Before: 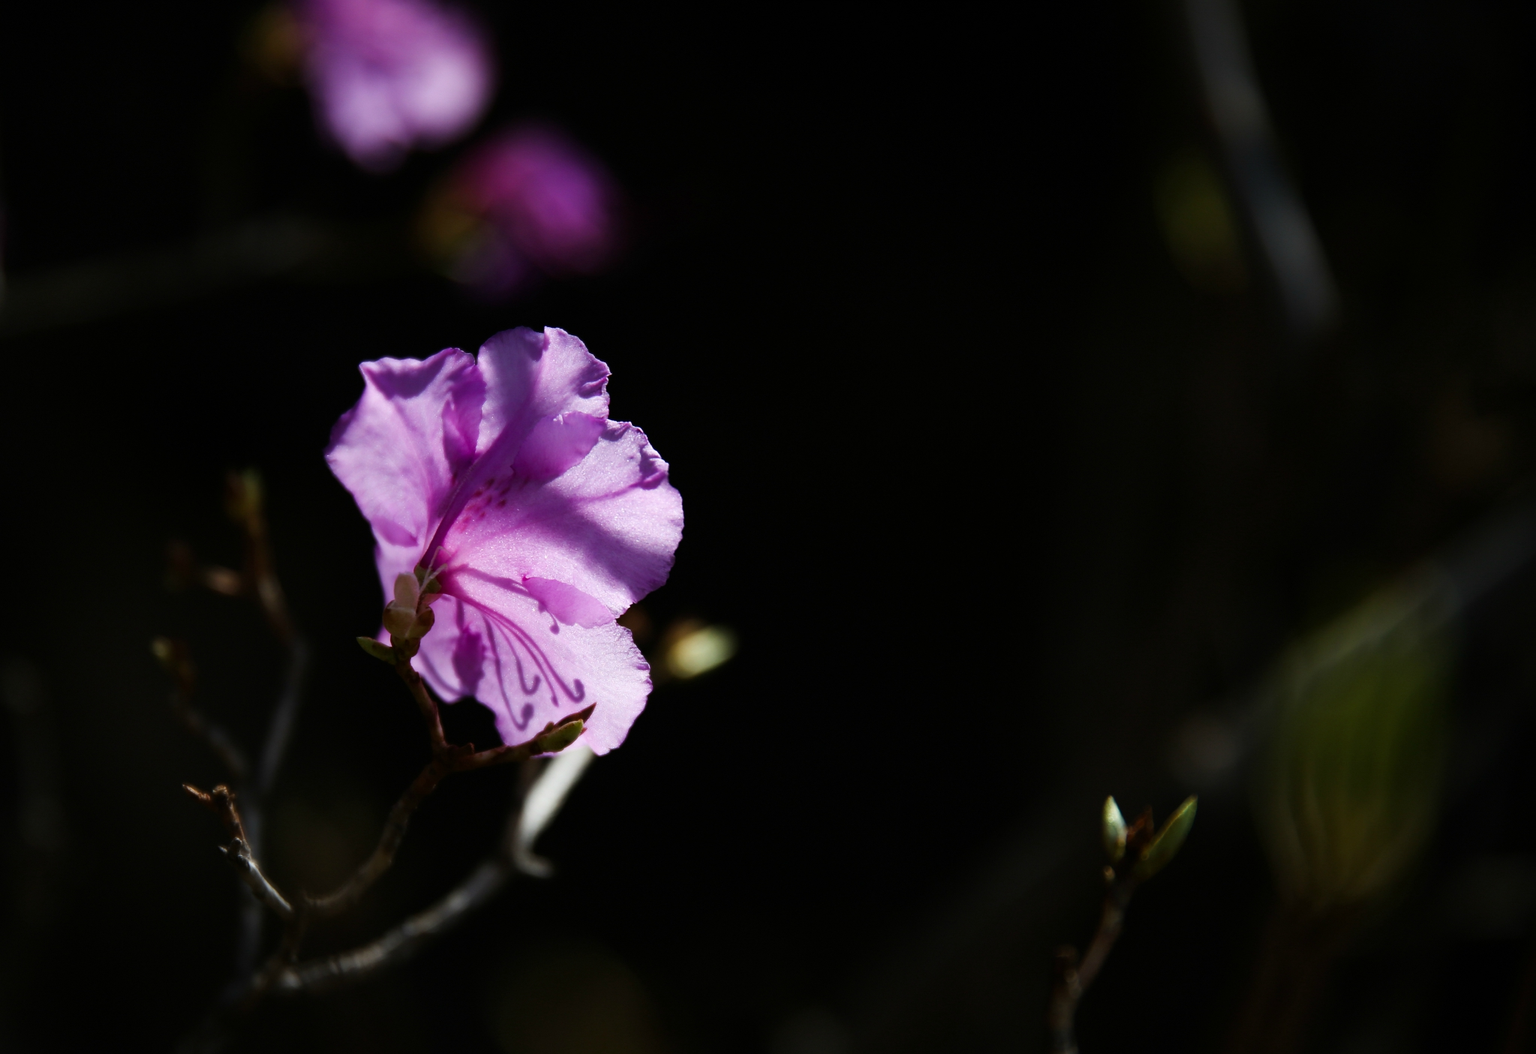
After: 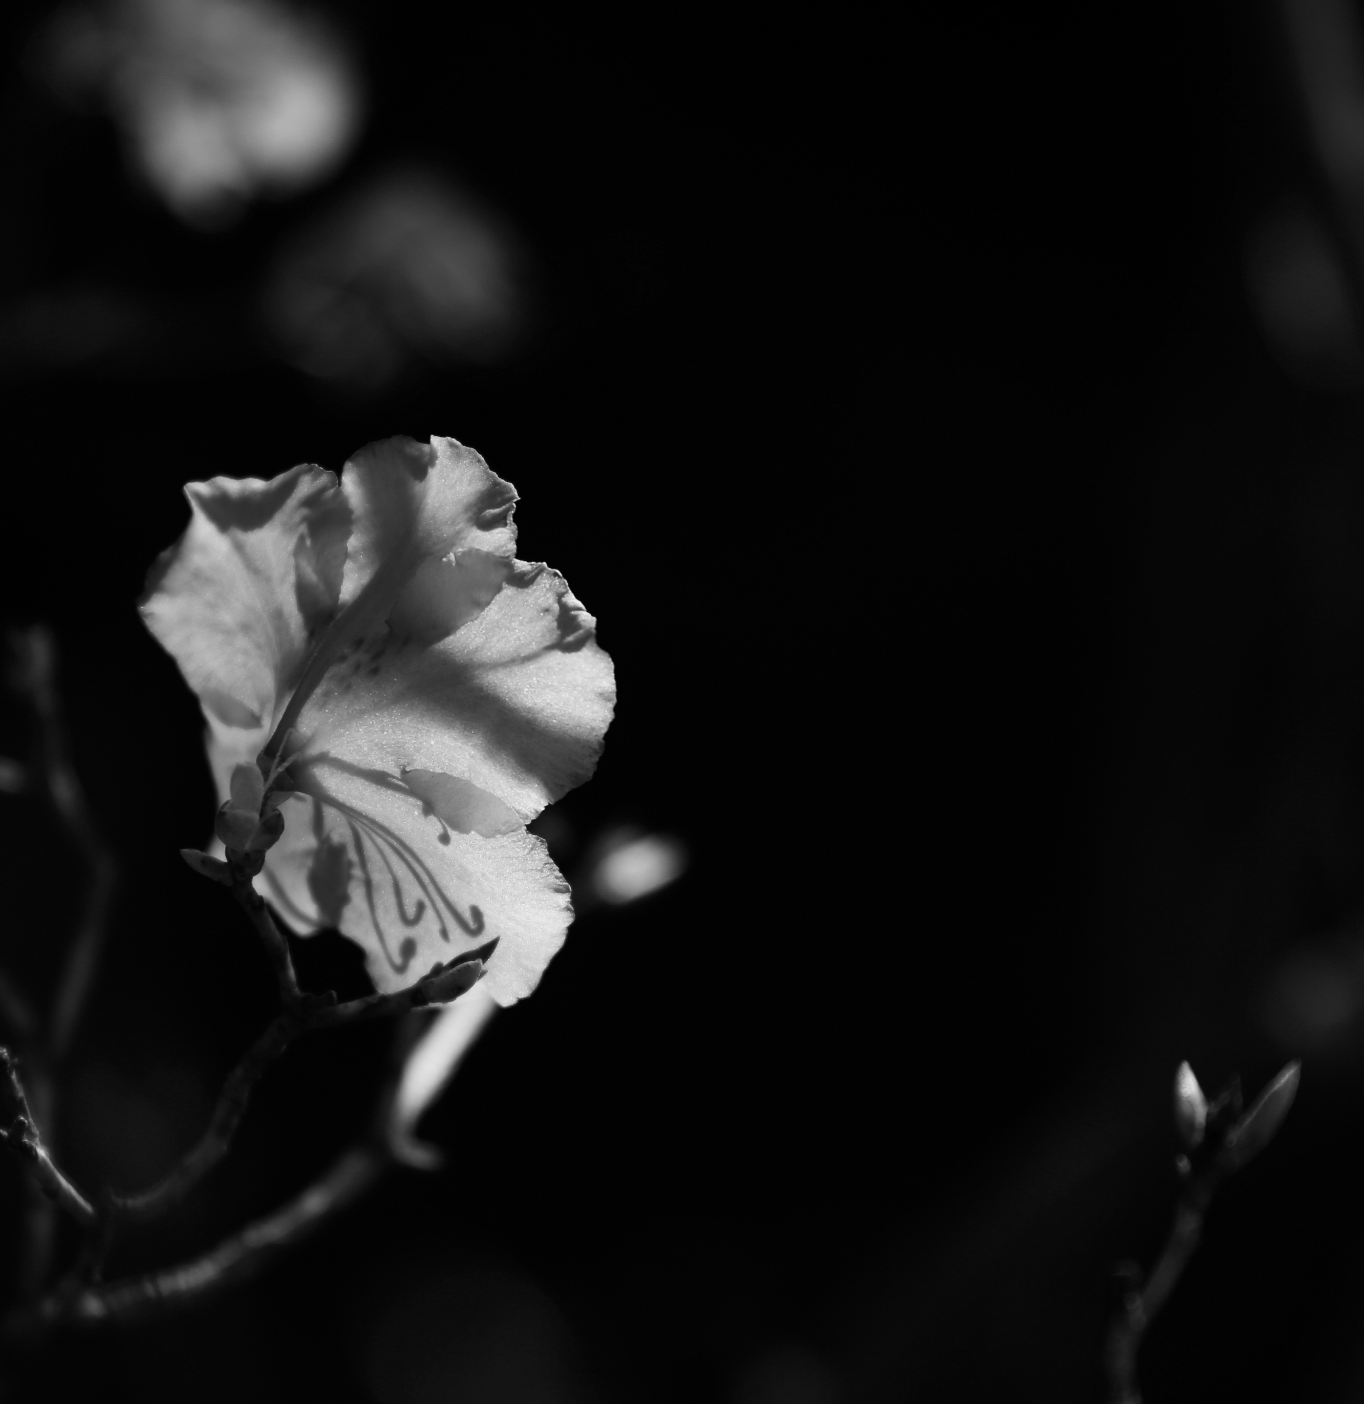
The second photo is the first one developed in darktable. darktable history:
crop and rotate: left 14.436%, right 18.898%
monochrome: a -4.13, b 5.16, size 1
